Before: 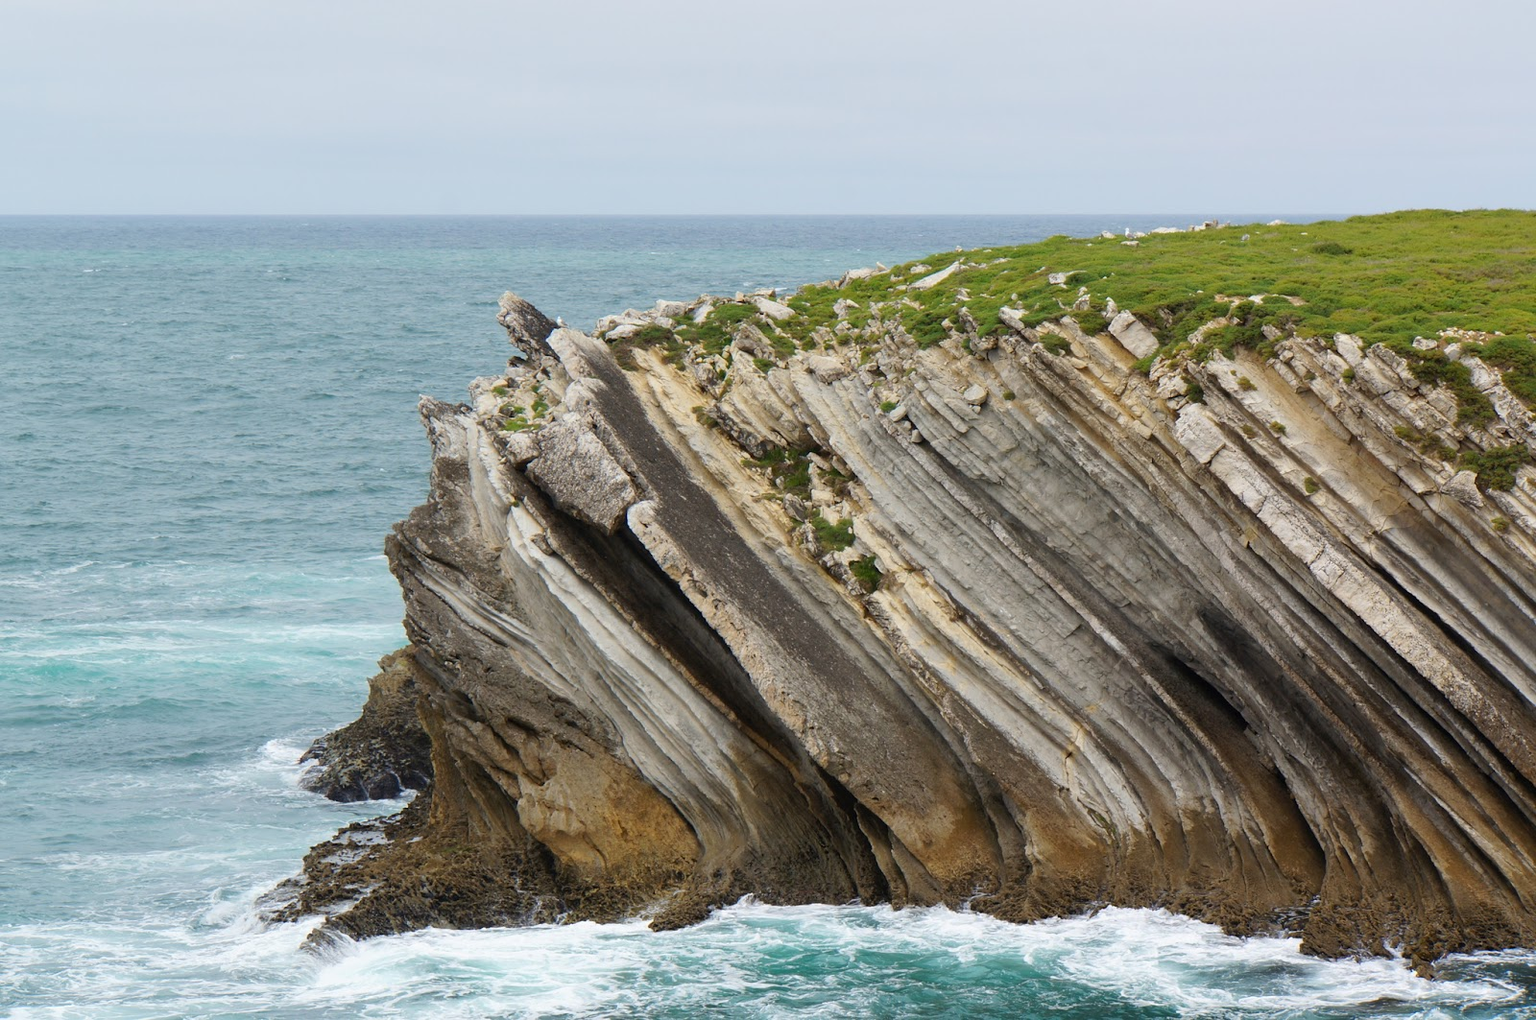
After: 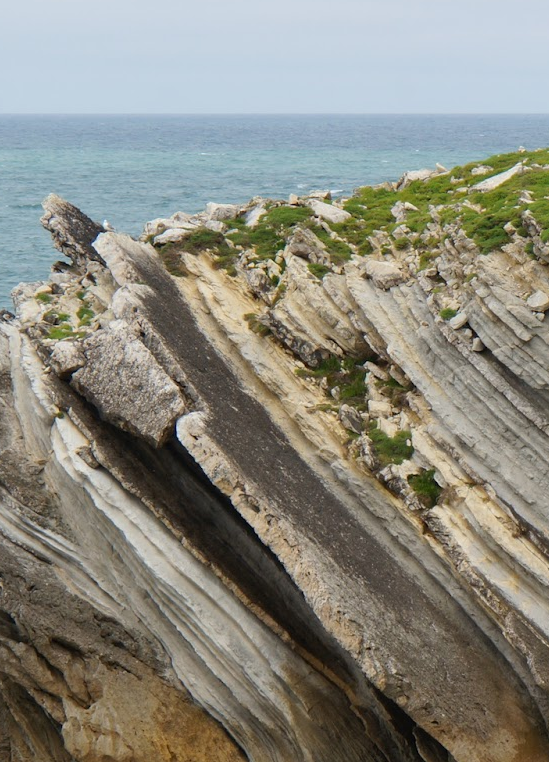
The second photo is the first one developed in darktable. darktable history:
crop and rotate: left 29.817%, top 10.354%, right 35.865%, bottom 17.878%
